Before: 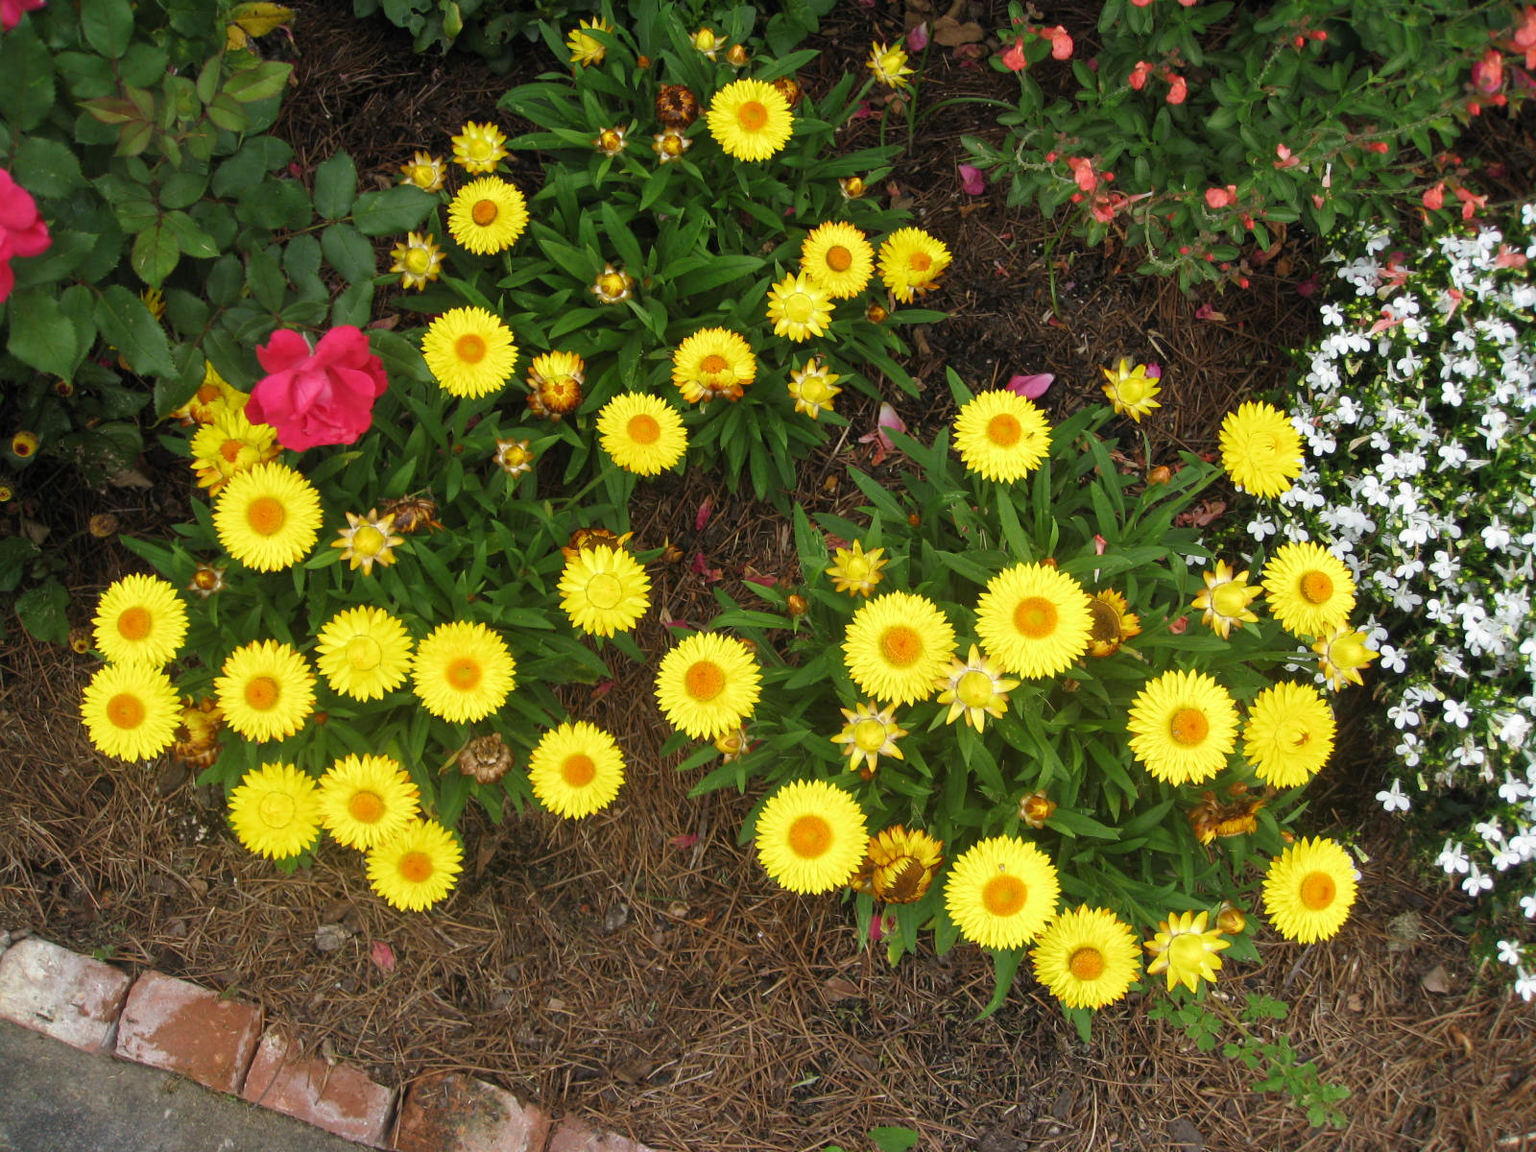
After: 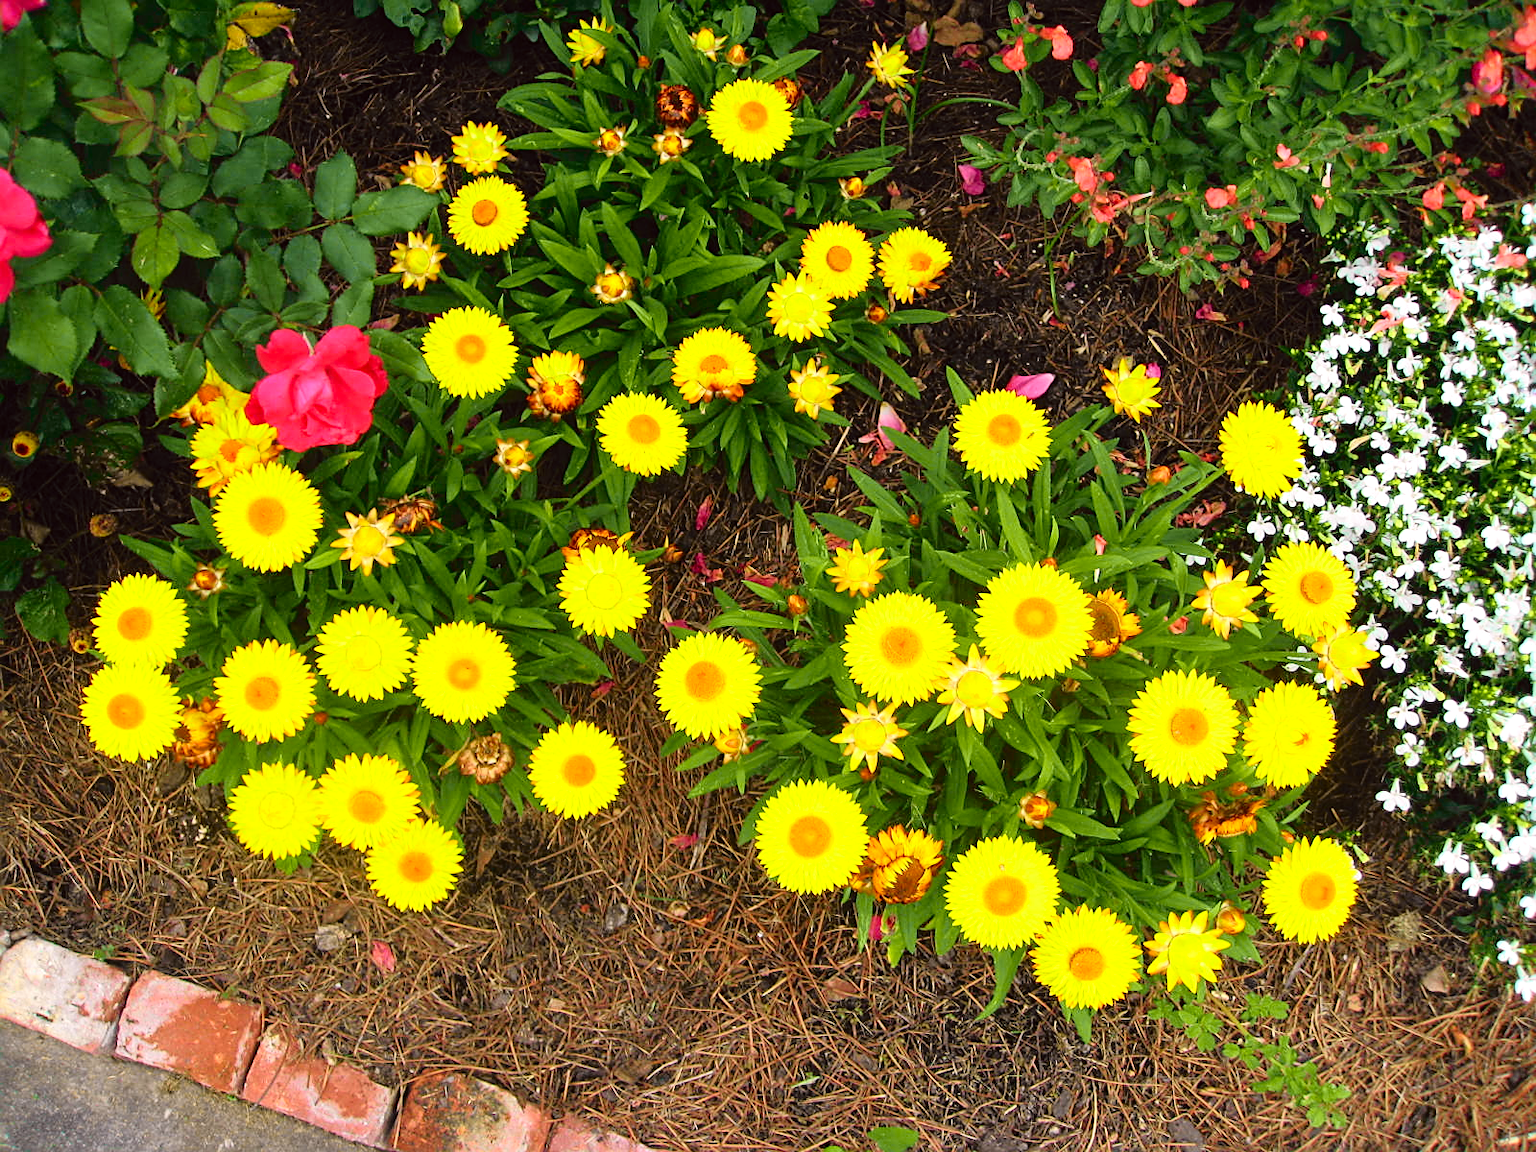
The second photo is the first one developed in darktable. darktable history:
sharpen: on, module defaults
tone curve: curves: ch0 [(0, 0.012) (0.144, 0.137) (0.326, 0.386) (0.489, 0.573) (0.656, 0.763) (0.849, 0.902) (1, 0.974)]; ch1 [(0, 0) (0.366, 0.367) (0.475, 0.453) (0.487, 0.501) (0.519, 0.527) (0.544, 0.579) (0.562, 0.619) (0.622, 0.694) (1, 1)]; ch2 [(0, 0) (0.333, 0.346) (0.375, 0.375) (0.424, 0.43) (0.476, 0.492) (0.502, 0.503) (0.533, 0.541) (0.572, 0.615) (0.605, 0.656) (0.641, 0.709) (1, 1)], color space Lab, independent channels, preserve colors none
tone equalizer: -8 EV -0.388 EV, -7 EV -0.423 EV, -6 EV -0.347 EV, -5 EV -0.255 EV, -3 EV 0.255 EV, -2 EV 0.363 EV, -1 EV 0.409 EV, +0 EV 0.434 EV
